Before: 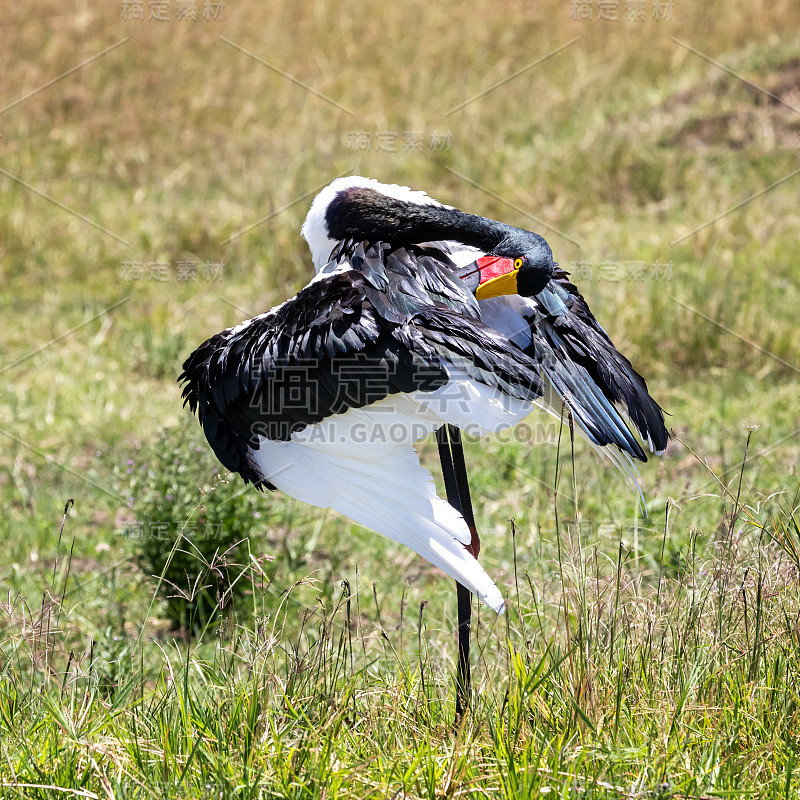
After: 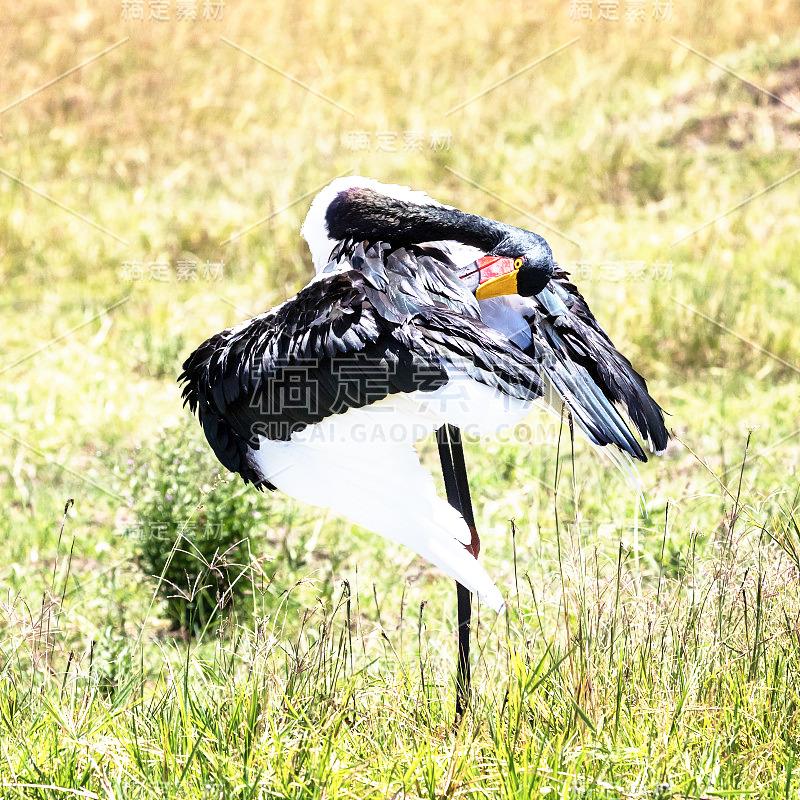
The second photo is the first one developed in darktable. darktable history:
contrast brightness saturation: saturation -0.094
base curve: curves: ch0 [(0, 0) (0.495, 0.917) (1, 1)], preserve colors none
